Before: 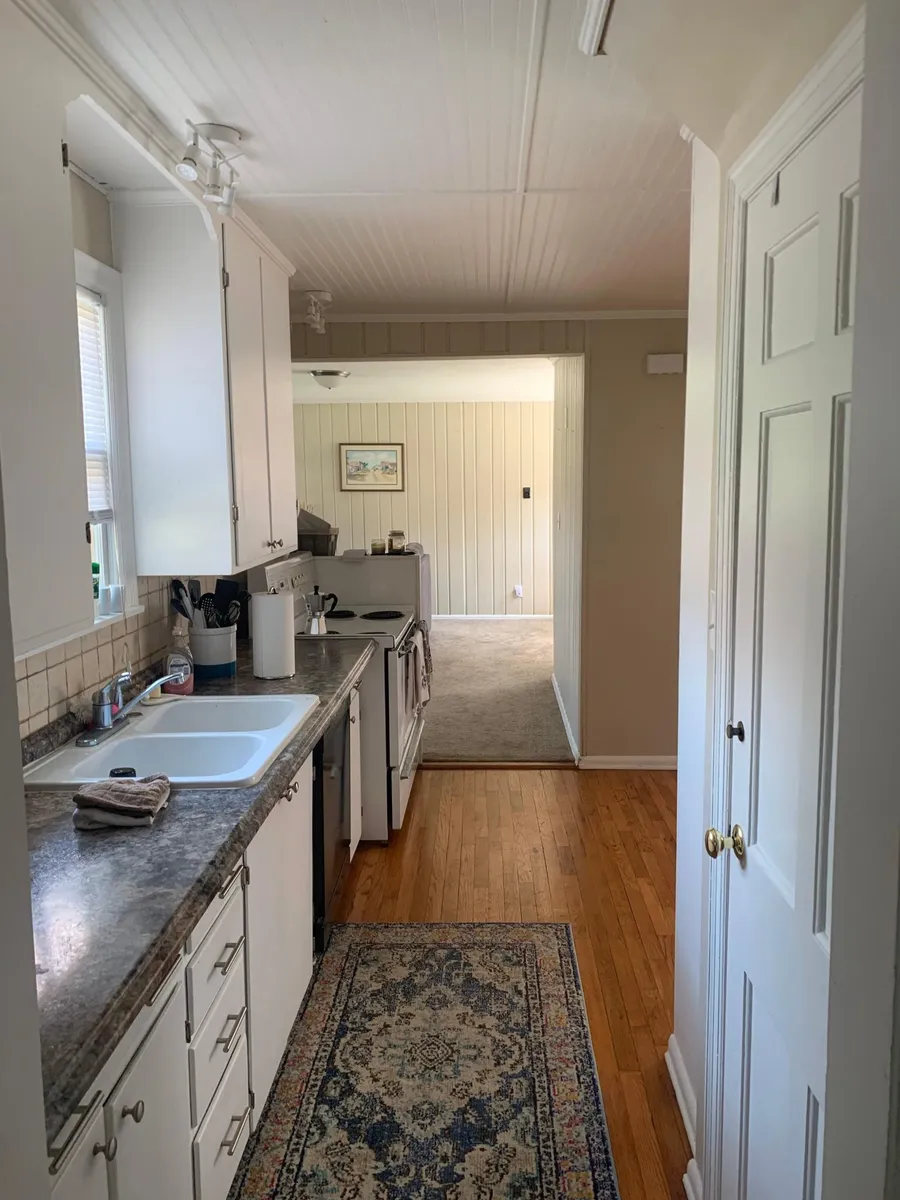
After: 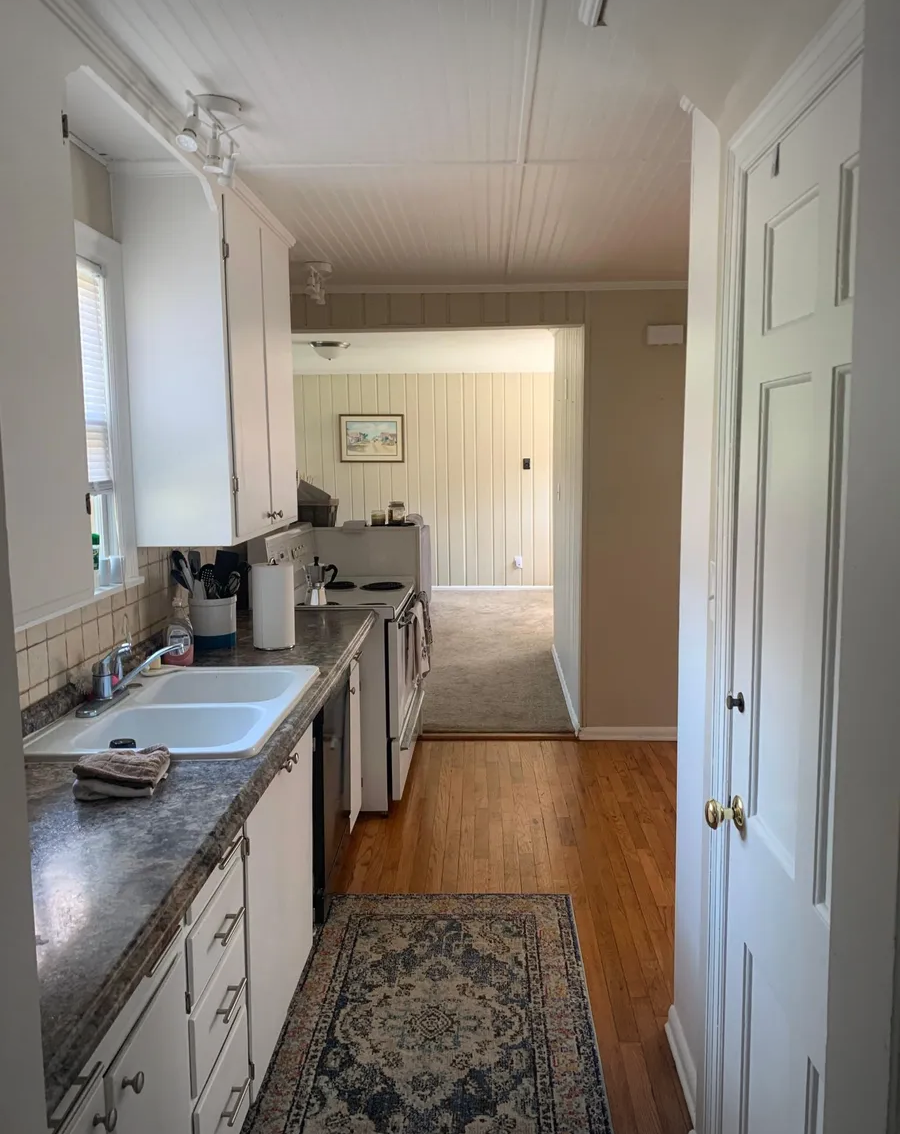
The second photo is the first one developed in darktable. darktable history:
crop and rotate: top 2.479%, bottom 3.018%
vignetting: fall-off start 100%, brightness -0.282, width/height ratio 1.31
